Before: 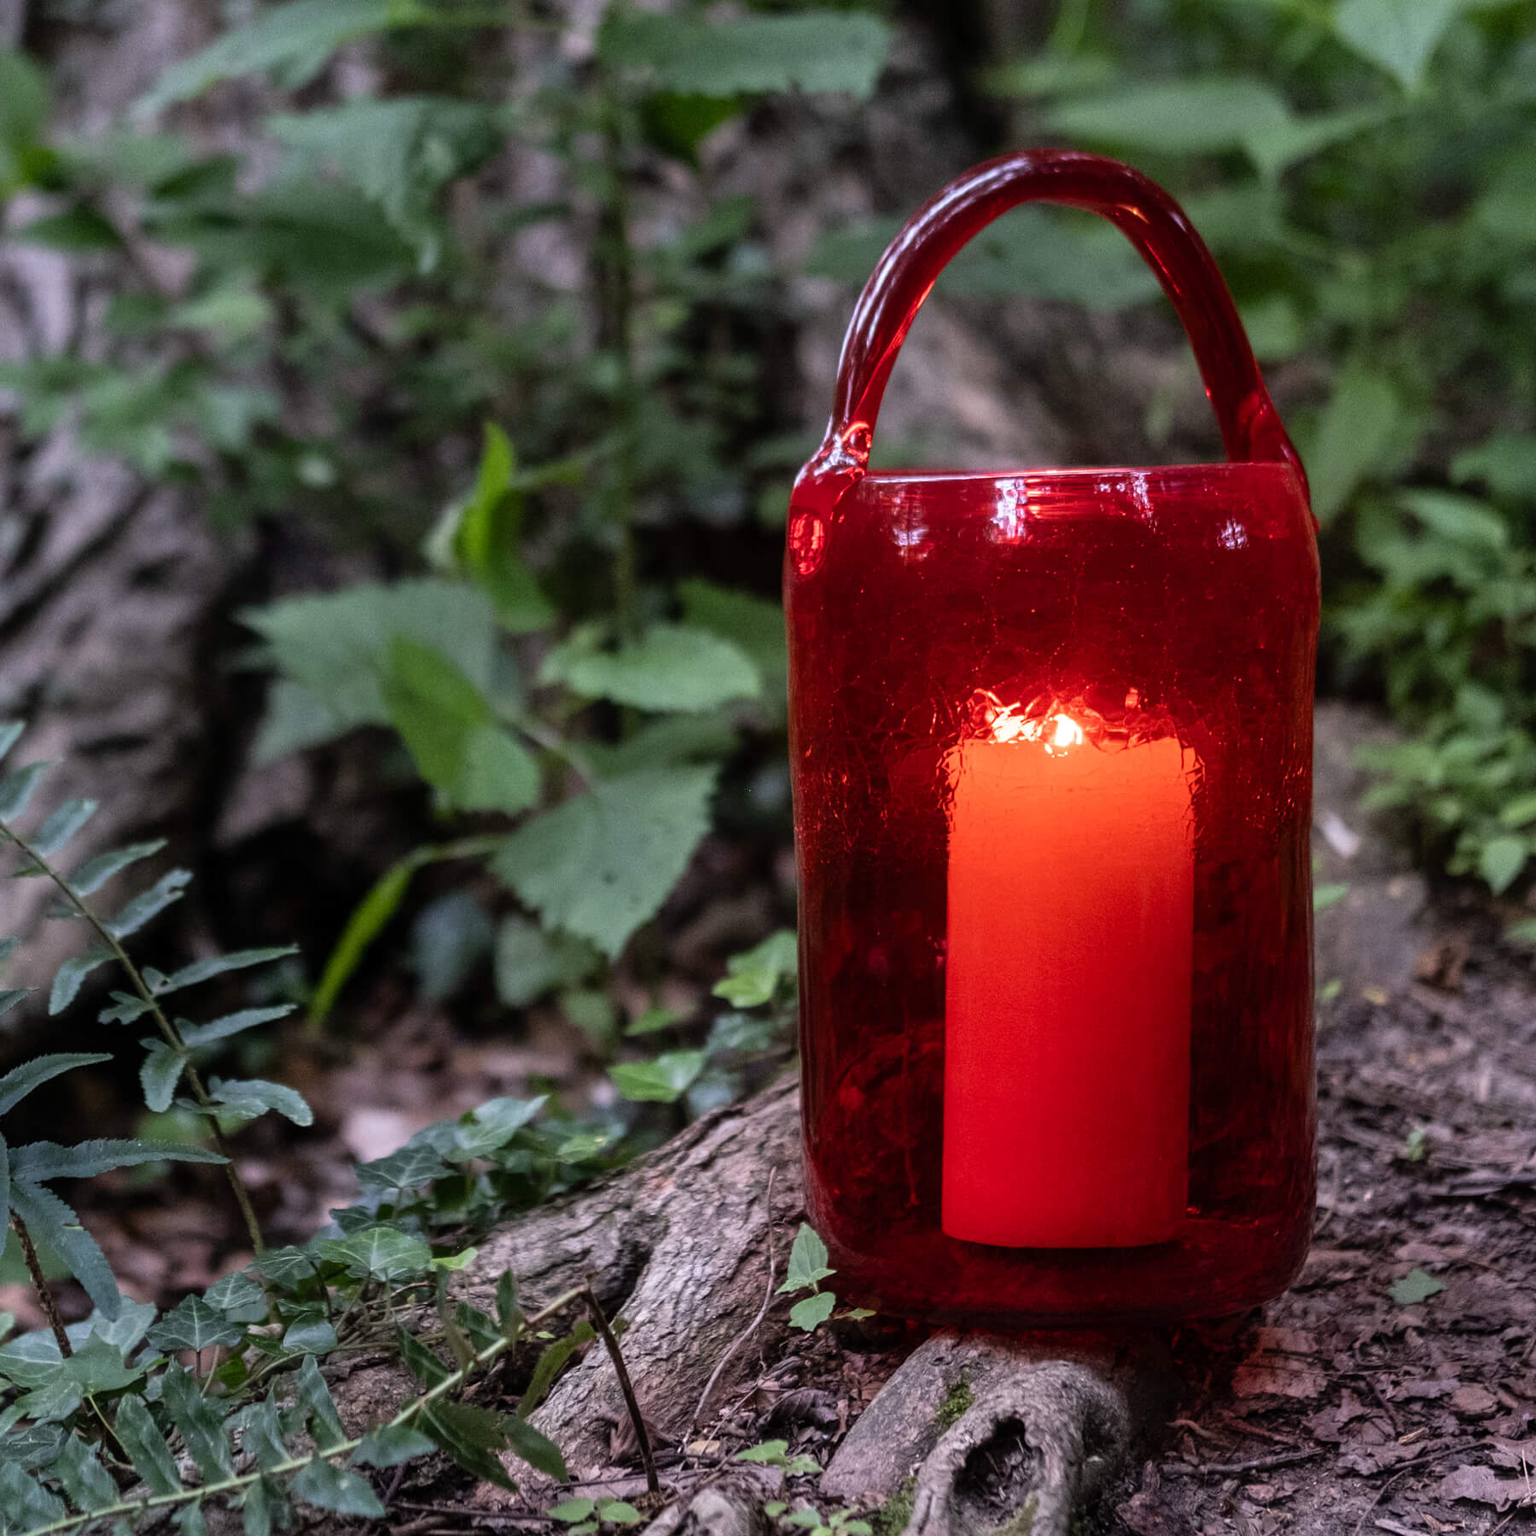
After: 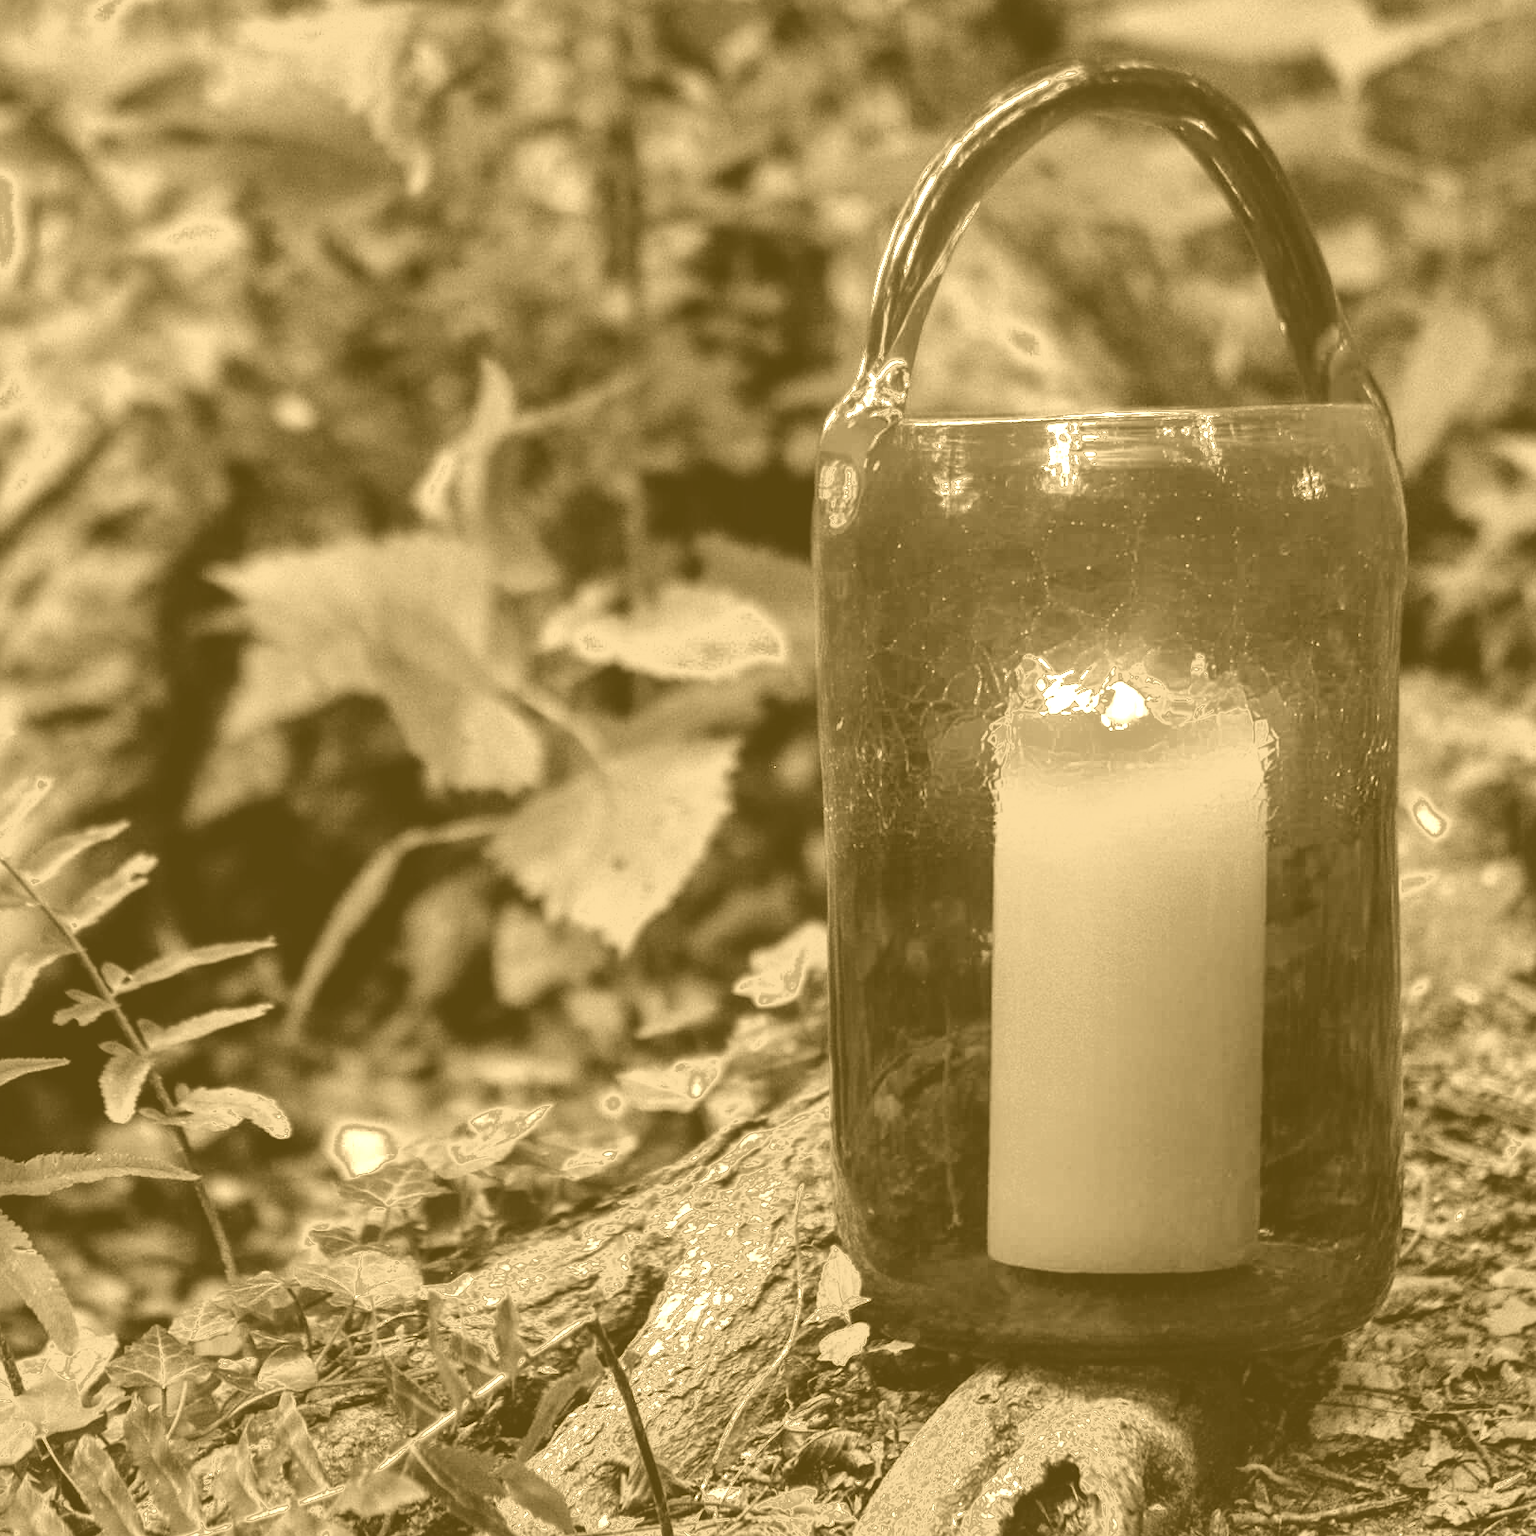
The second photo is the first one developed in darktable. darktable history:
colorize: hue 36°, source mix 100%
local contrast: mode bilateral grid, contrast 20, coarseness 50, detail 120%, midtone range 0.2
crop: left 3.305%, top 6.436%, right 6.389%, bottom 3.258%
fill light: exposure -0.73 EV, center 0.69, width 2.2
